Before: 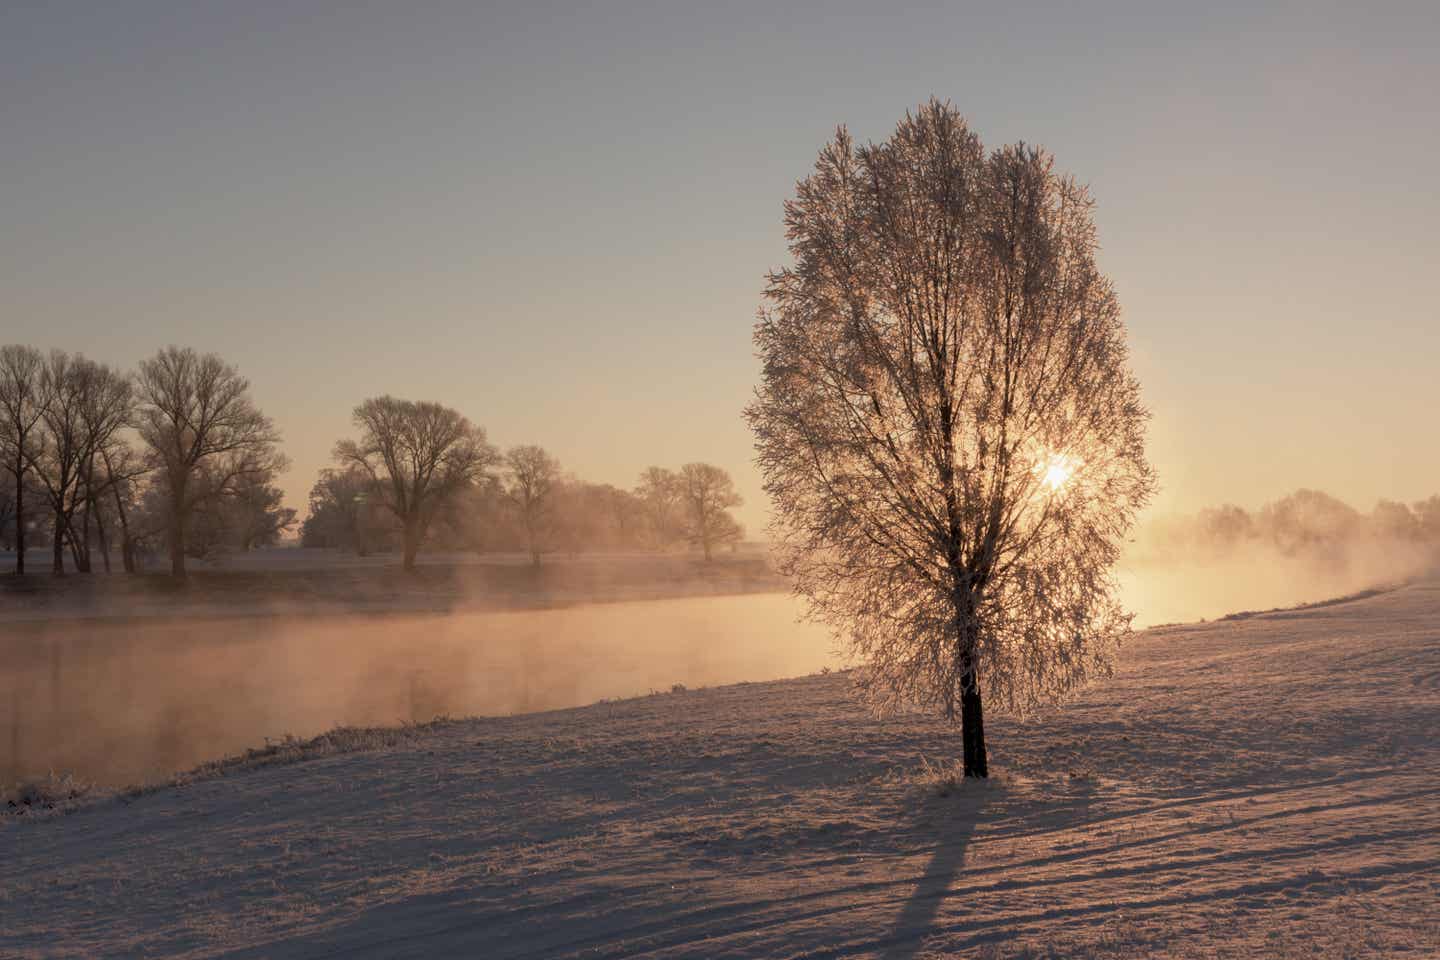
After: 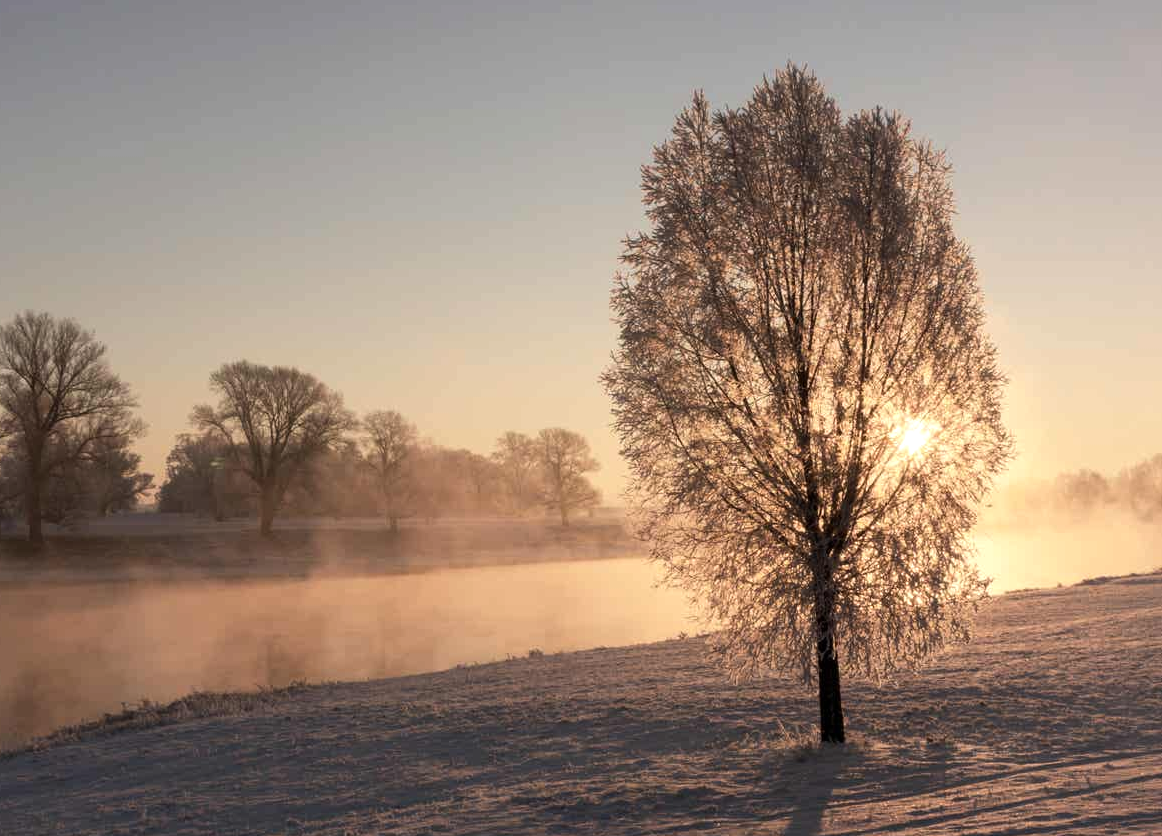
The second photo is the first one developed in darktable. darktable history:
tone equalizer: -8 EV -0.406 EV, -7 EV -0.37 EV, -6 EV -0.371 EV, -5 EV -0.209 EV, -3 EV 0.211 EV, -2 EV 0.339 EV, -1 EV 0.409 EV, +0 EV 0.432 EV, edges refinement/feathering 500, mask exposure compensation -1.57 EV, preserve details no
crop: left 9.971%, top 3.663%, right 9.272%, bottom 9.222%
